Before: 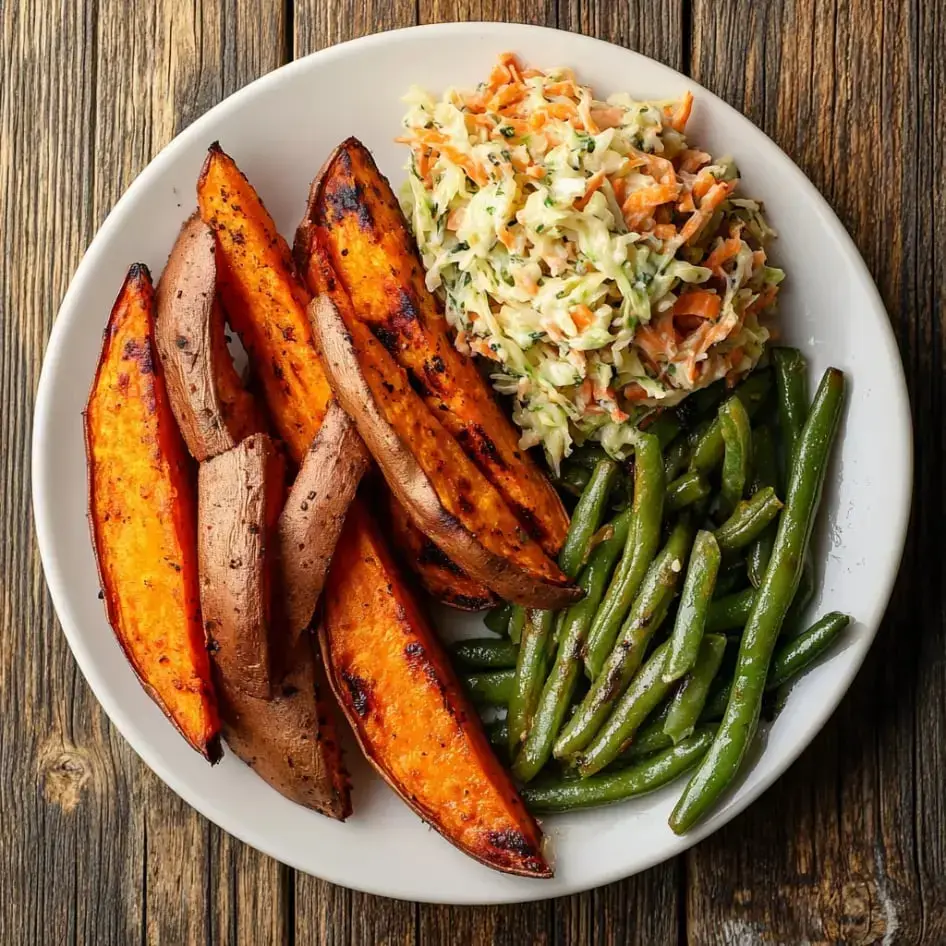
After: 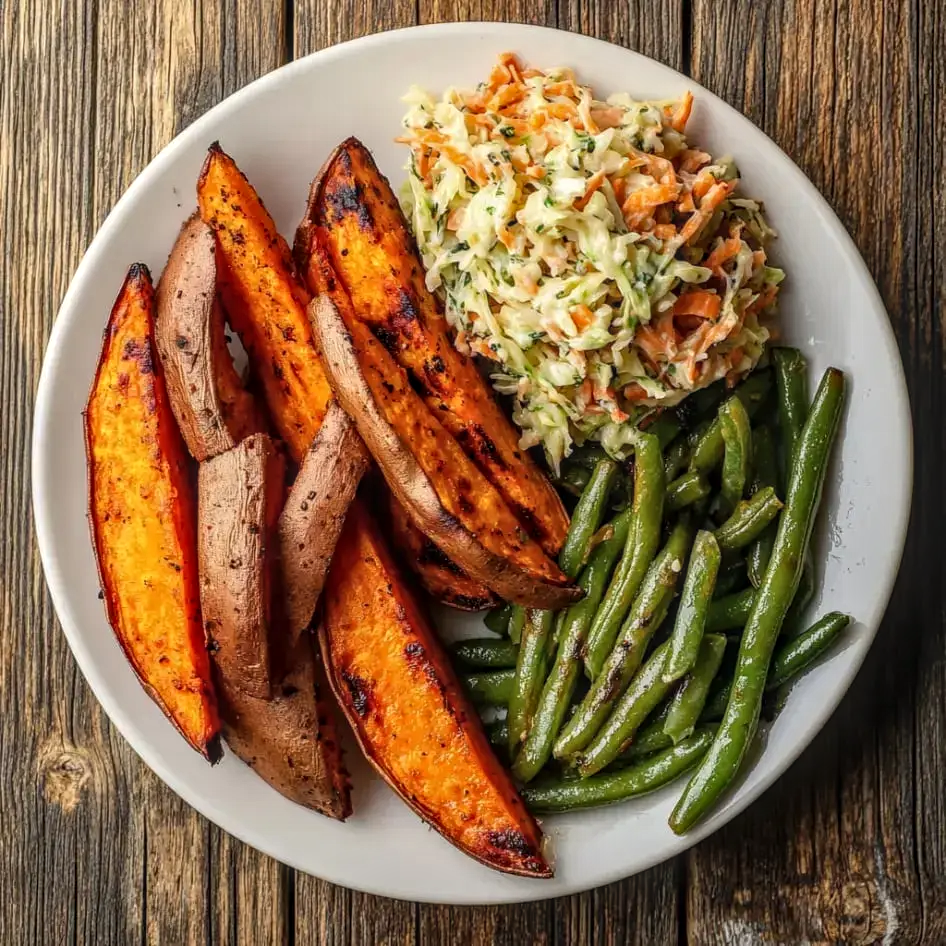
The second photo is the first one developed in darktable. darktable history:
local contrast: highlights 4%, shadows 2%, detail 133%
